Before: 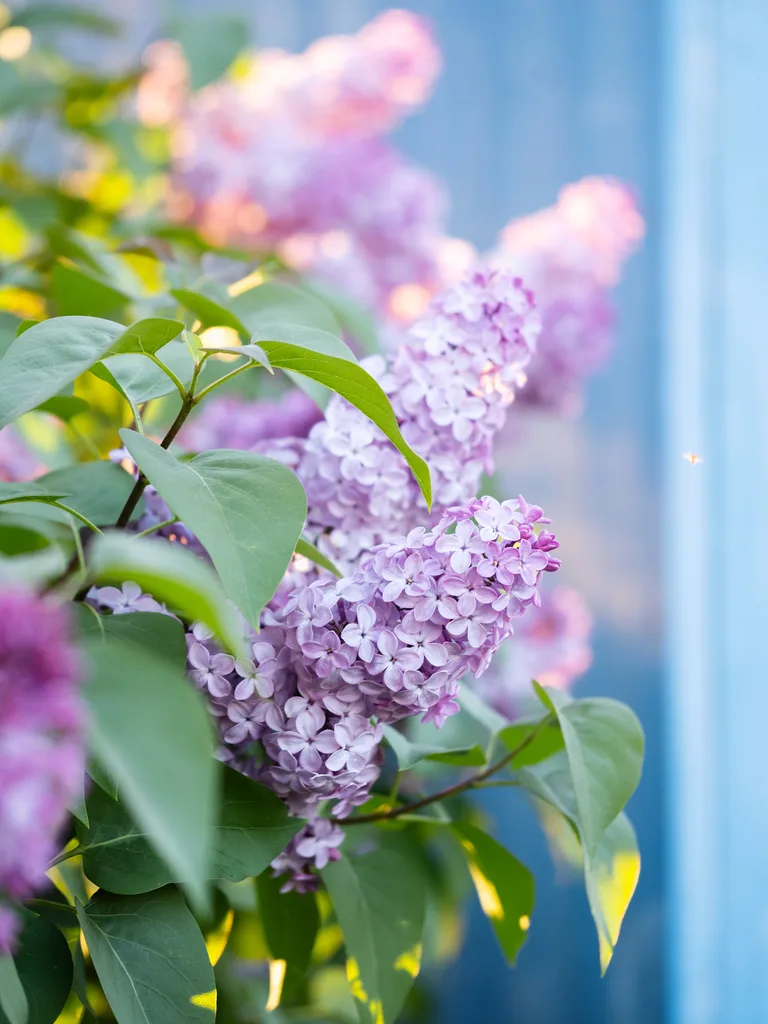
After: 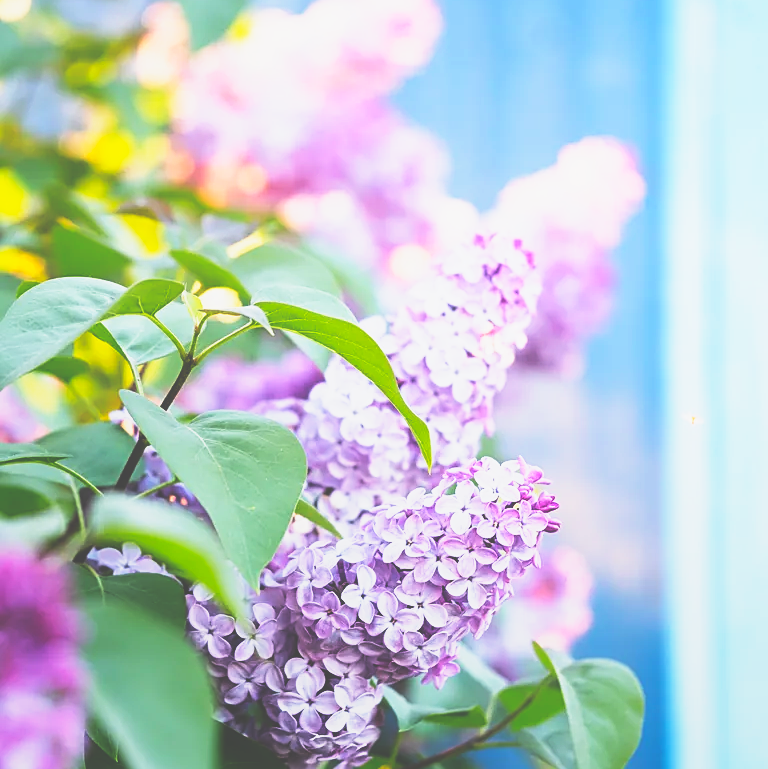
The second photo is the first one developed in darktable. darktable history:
base curve: curves: ch0 [(0, 0.036) (0.007, 0.037) (0.604, 0.887) (1, 1)], preserve colors none
crop: top 3.836%, bottom 21.057%
local contrast: highlights 67%, shadows 66%, detail 84%, midtone range 0.322
sharpen: on, module defaults
